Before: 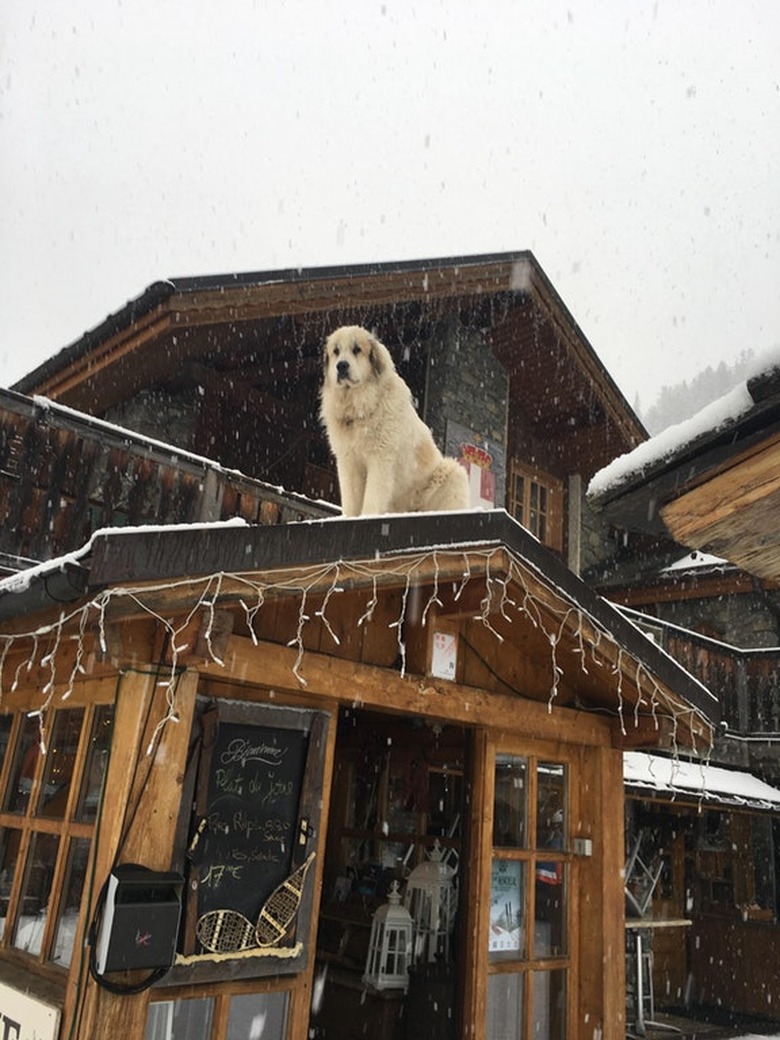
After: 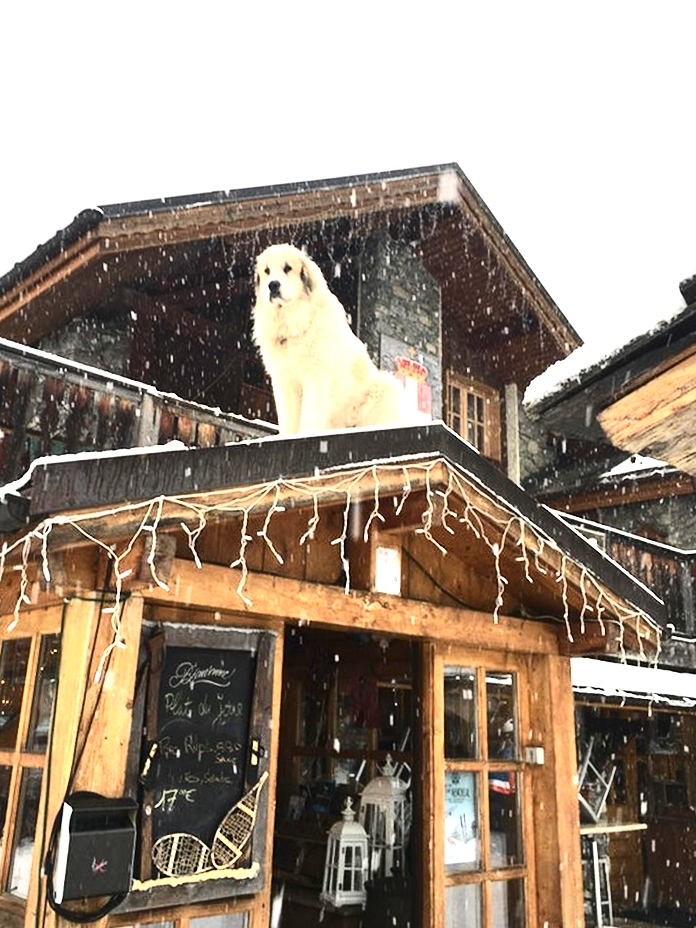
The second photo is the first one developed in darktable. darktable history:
contrast brightness saturation: contrast 0.29
exposure: black level correction 0, exposure 1.594 EV, compensate exposure bias true, compensate highlight preservation false
crop and rotate: angle 2.45°, left 5.687%, top 5.715%
